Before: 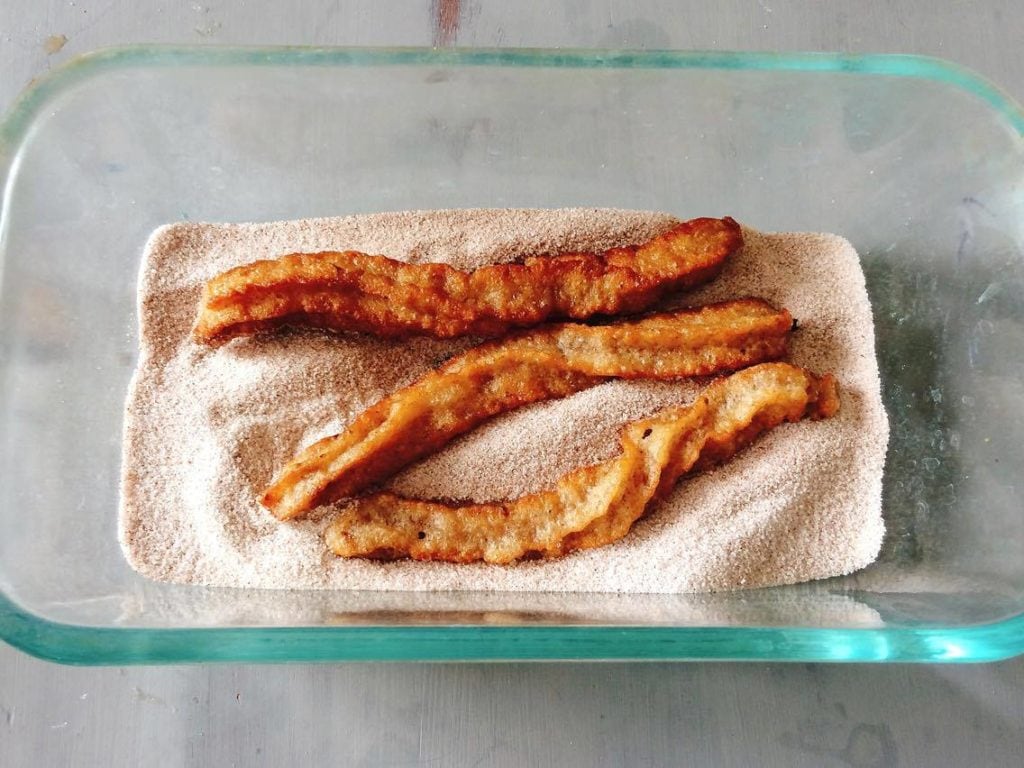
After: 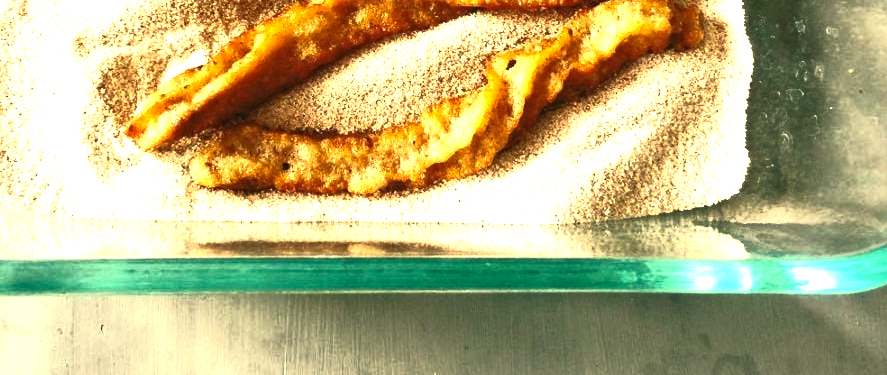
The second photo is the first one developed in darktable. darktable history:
tone equalizer: on, module defaults
crop and rotate: left 13.306%, top 48.129%, bottom 2.928%
base curve: curves: ch0 [(0, 0) (0.564, 0.291) (0.802, 0.731) (1, 1)]
color calibration: illuminant as shot in camera, x 0.358, y 0.373, temperature 4628.91 K
exposure: black level correction 0, exposure 1.2 EV, compensate exposure bias true, compensate highlight preservation false
white balance: red 1.08, blue 0.791
vibrance: on, module defaults
color correction: highlights a* -0.482, highlights b* 9.48, shadows a* -9.48, shadows b* 0.803
